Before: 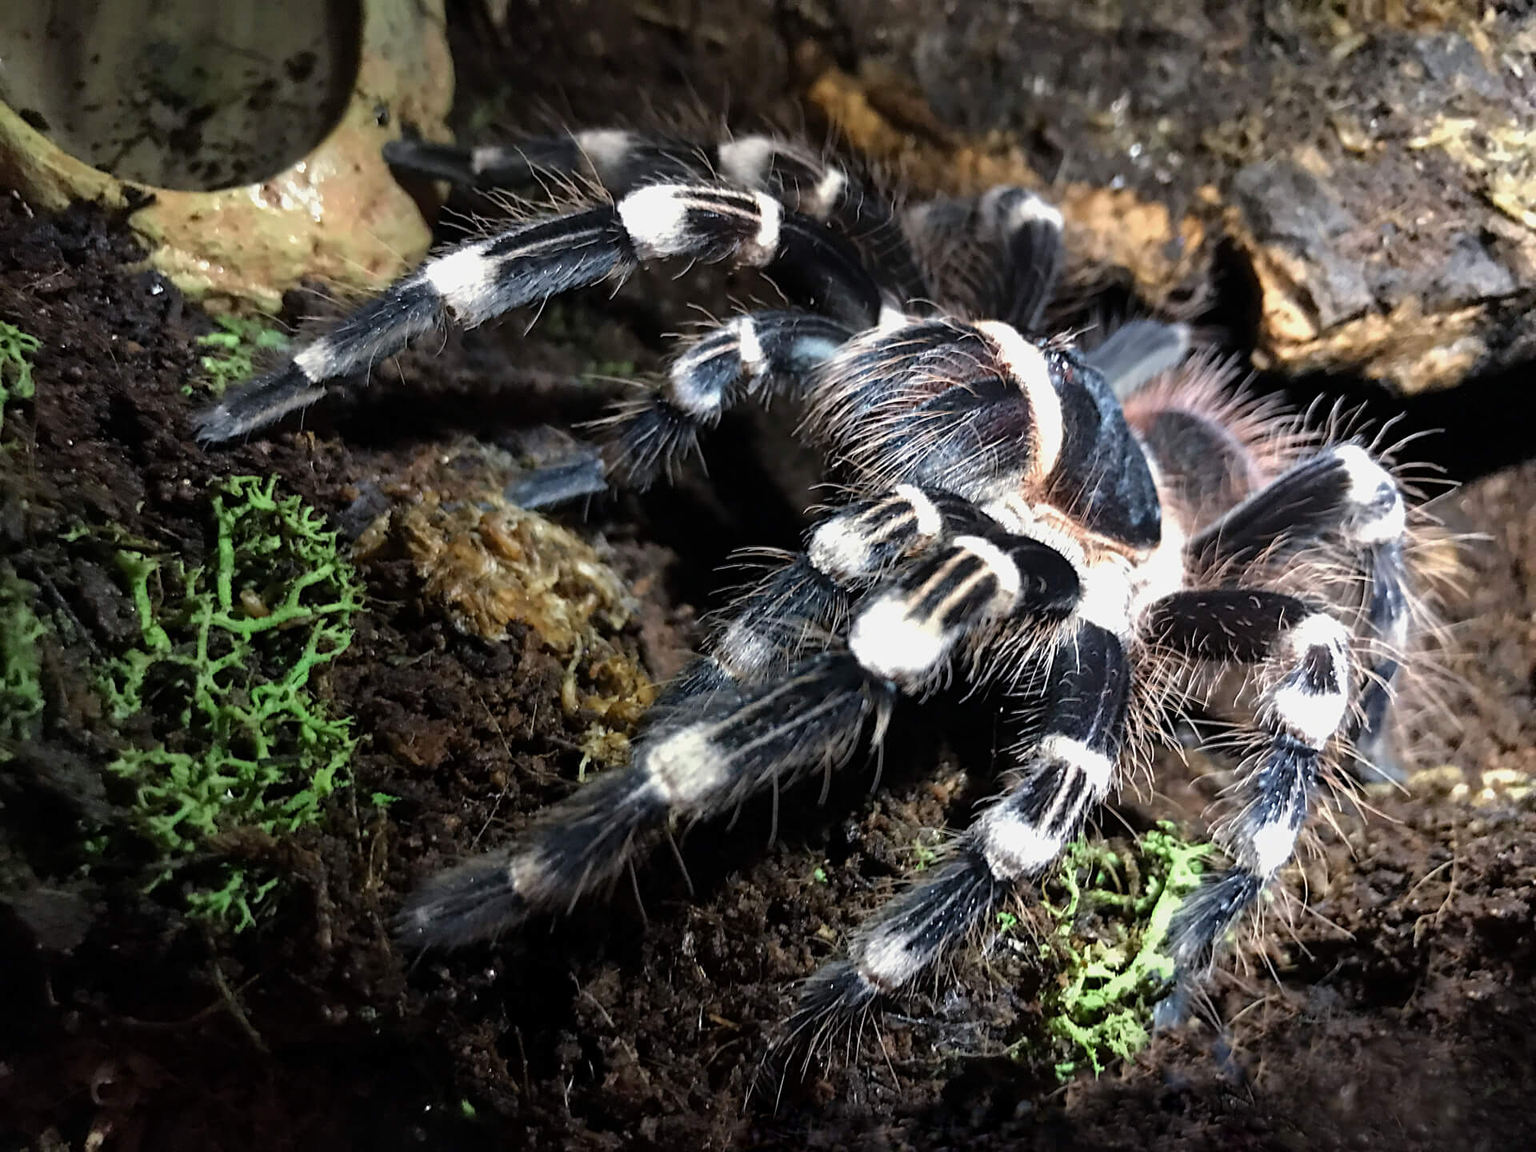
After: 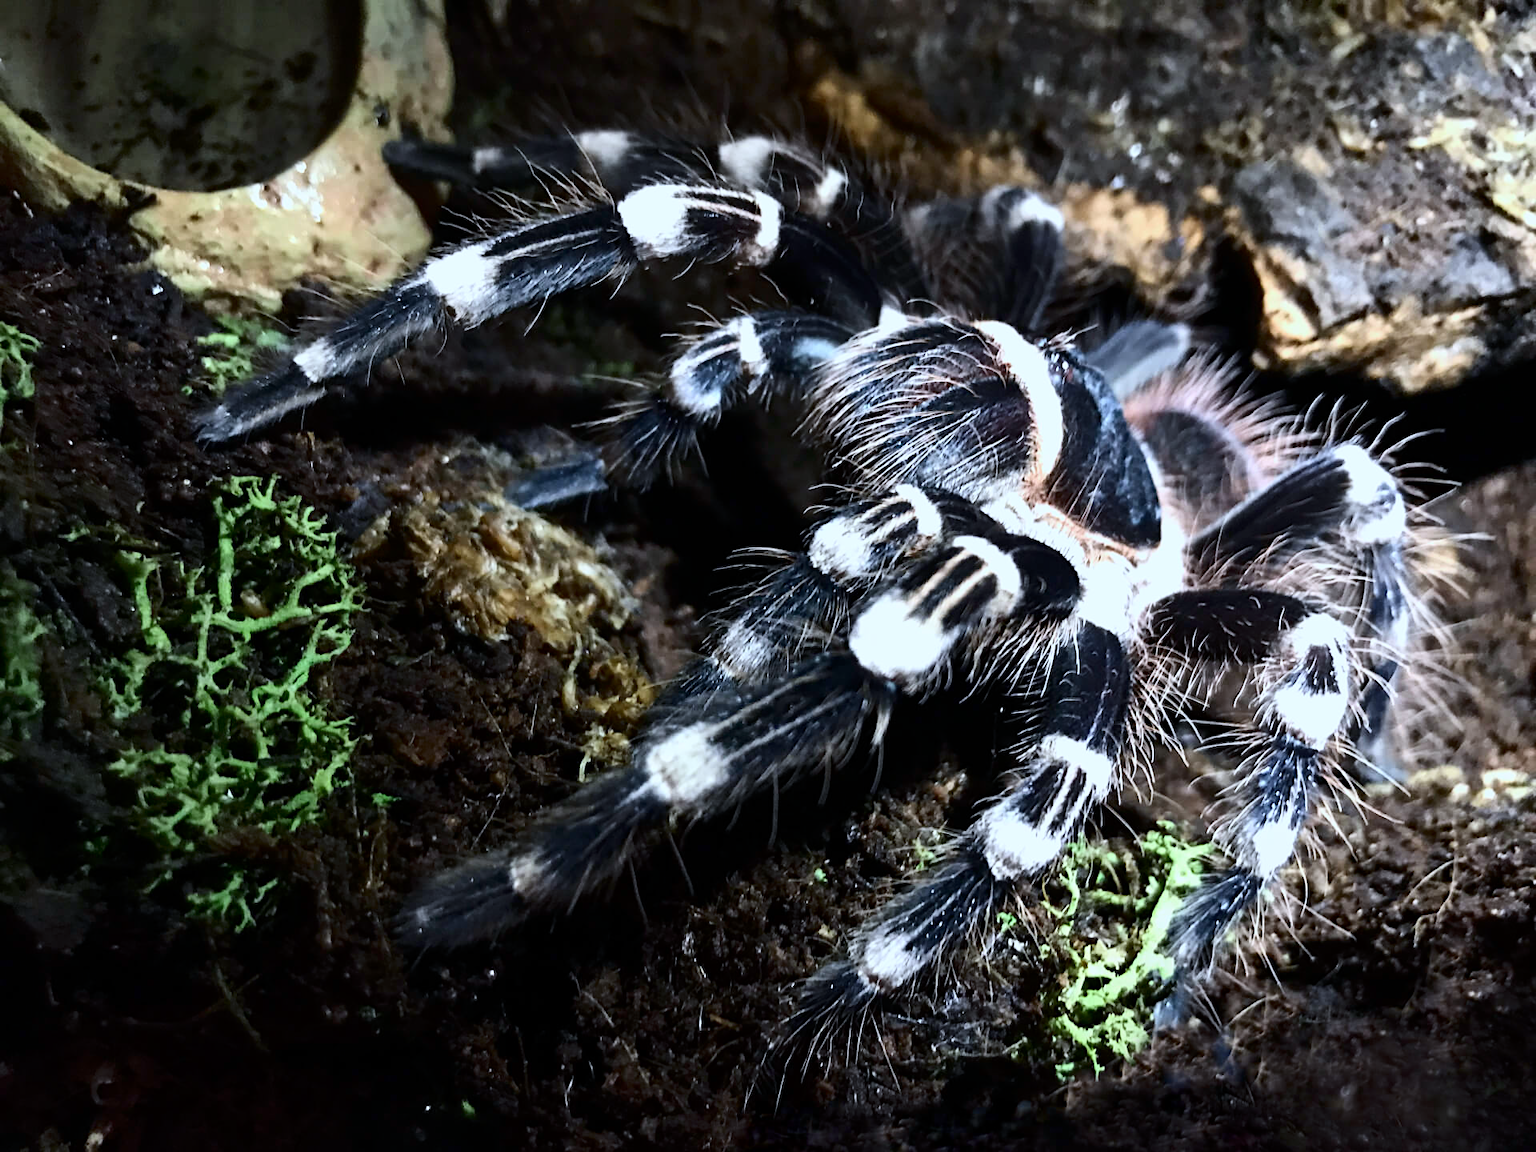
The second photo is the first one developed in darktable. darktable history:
white balance: red 0.924, blue 1.095
contrast brightness saturation: contrast 0.28
